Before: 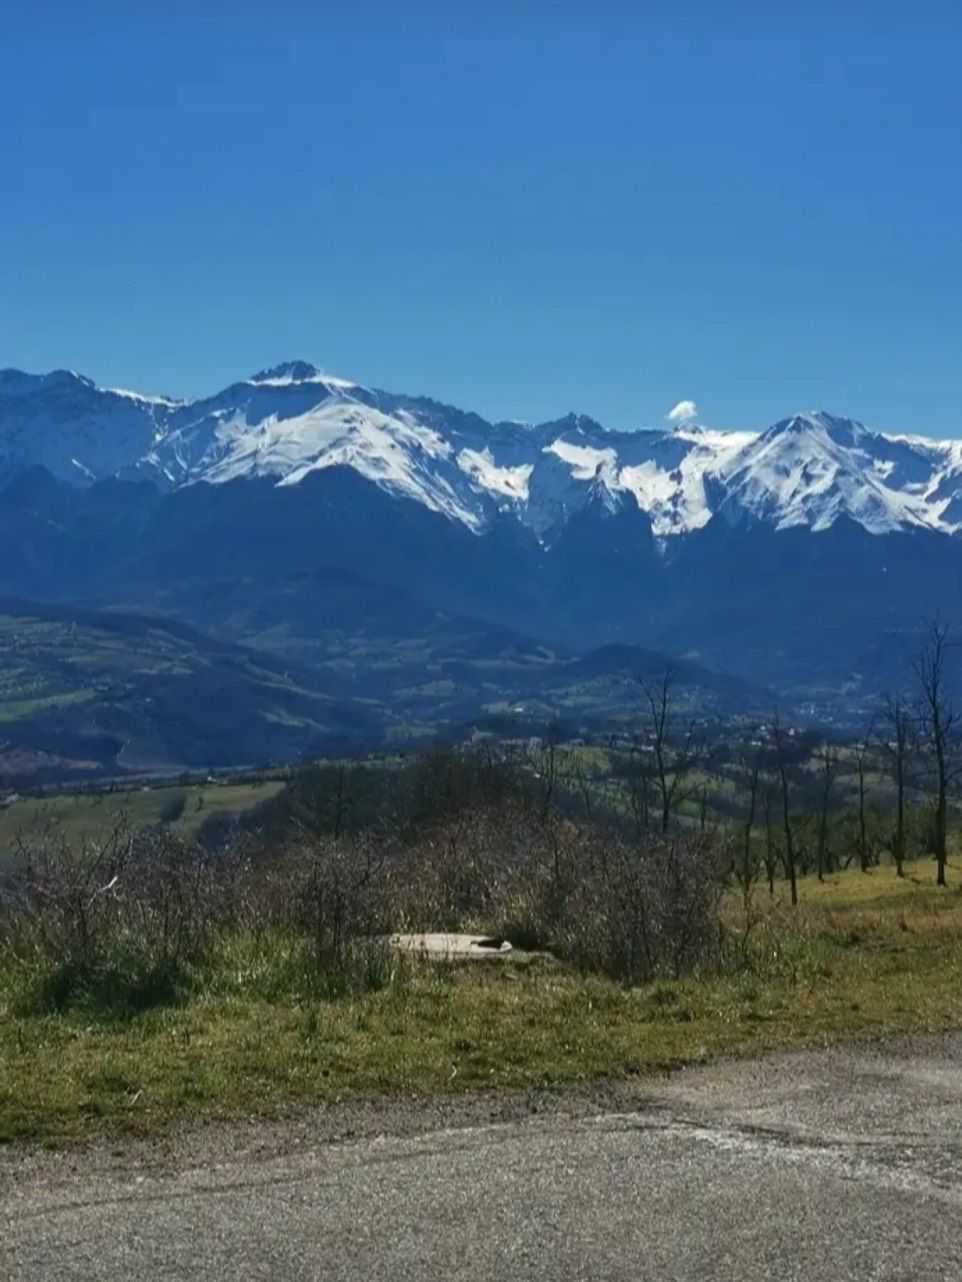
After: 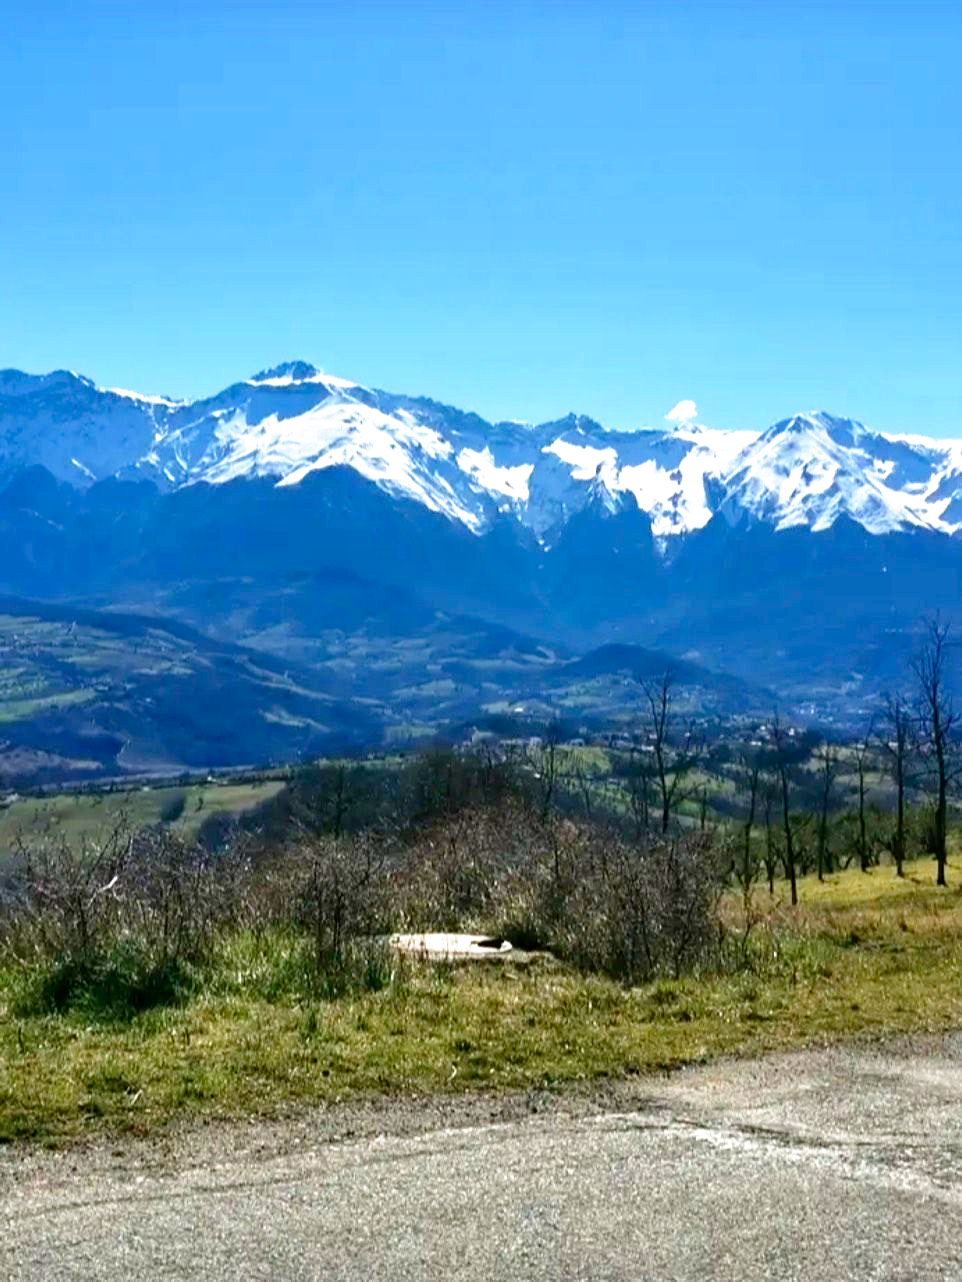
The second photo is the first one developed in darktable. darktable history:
exposure: black level correction 0, exposure 1.1 EV, compensate exposure bias true, compensate highlight preservation false
filmic rgb: black relative exposure -6.3 EV, white relative exposure 2.8 EV, threshold 3 EV, target black luminance 0%, hardness 4.6, latitude 67.35%, contrast 1.292, shadows ↔ highlights balance -3.5%, preserve chrominance no, color science v4 (2020), contrast in shadows soft, enable highlight reconstruction true
